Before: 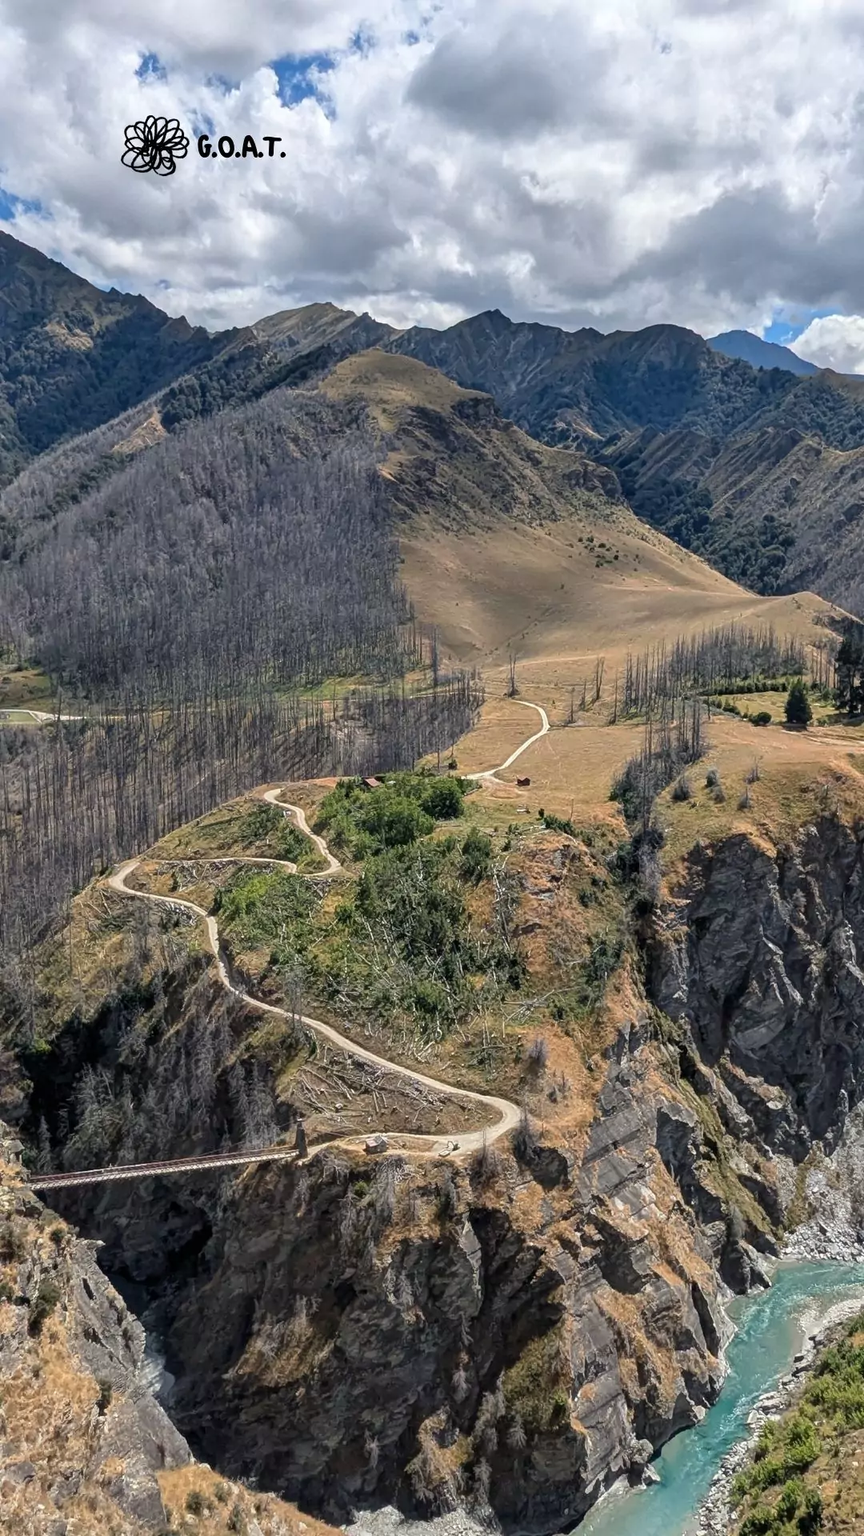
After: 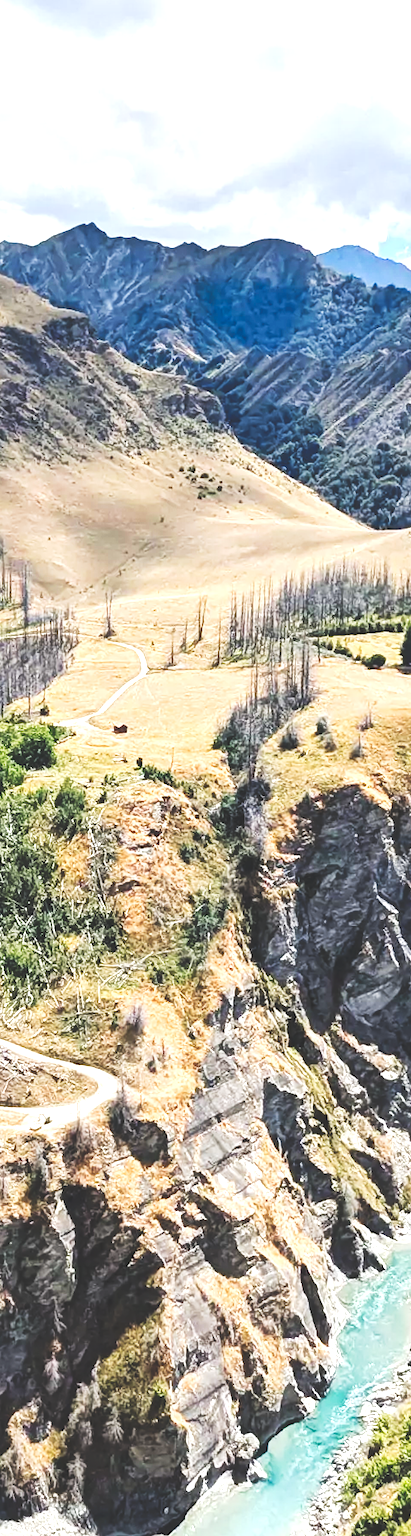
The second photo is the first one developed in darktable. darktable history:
crop: left 47.628%, top 6.643%, right 7.874%
exposure: black level correction 0, exposure 1.388 EV, compensate exposure bias true, compensate highlight preservation false
tone curve: curves: ch0 [(0, 0) (0.003, 0.183) (0.011, 0.183) (0.025, 0.184) (0.044, 0.188) (0.069, 0.197) (0.1, 0.204) (0.136, 0.212) (0.177, 0.226) (0.224, 0.24) (0.277, 0.273) (0.335, 0.322) (0.399, 0.388) (0.468, 0.468) (0.543, 0.579) (0.623, 0.686) (0.709, 0.792) (0.801, 0.877) (0.898, 0.939) (1, 1)], preserve colors none
